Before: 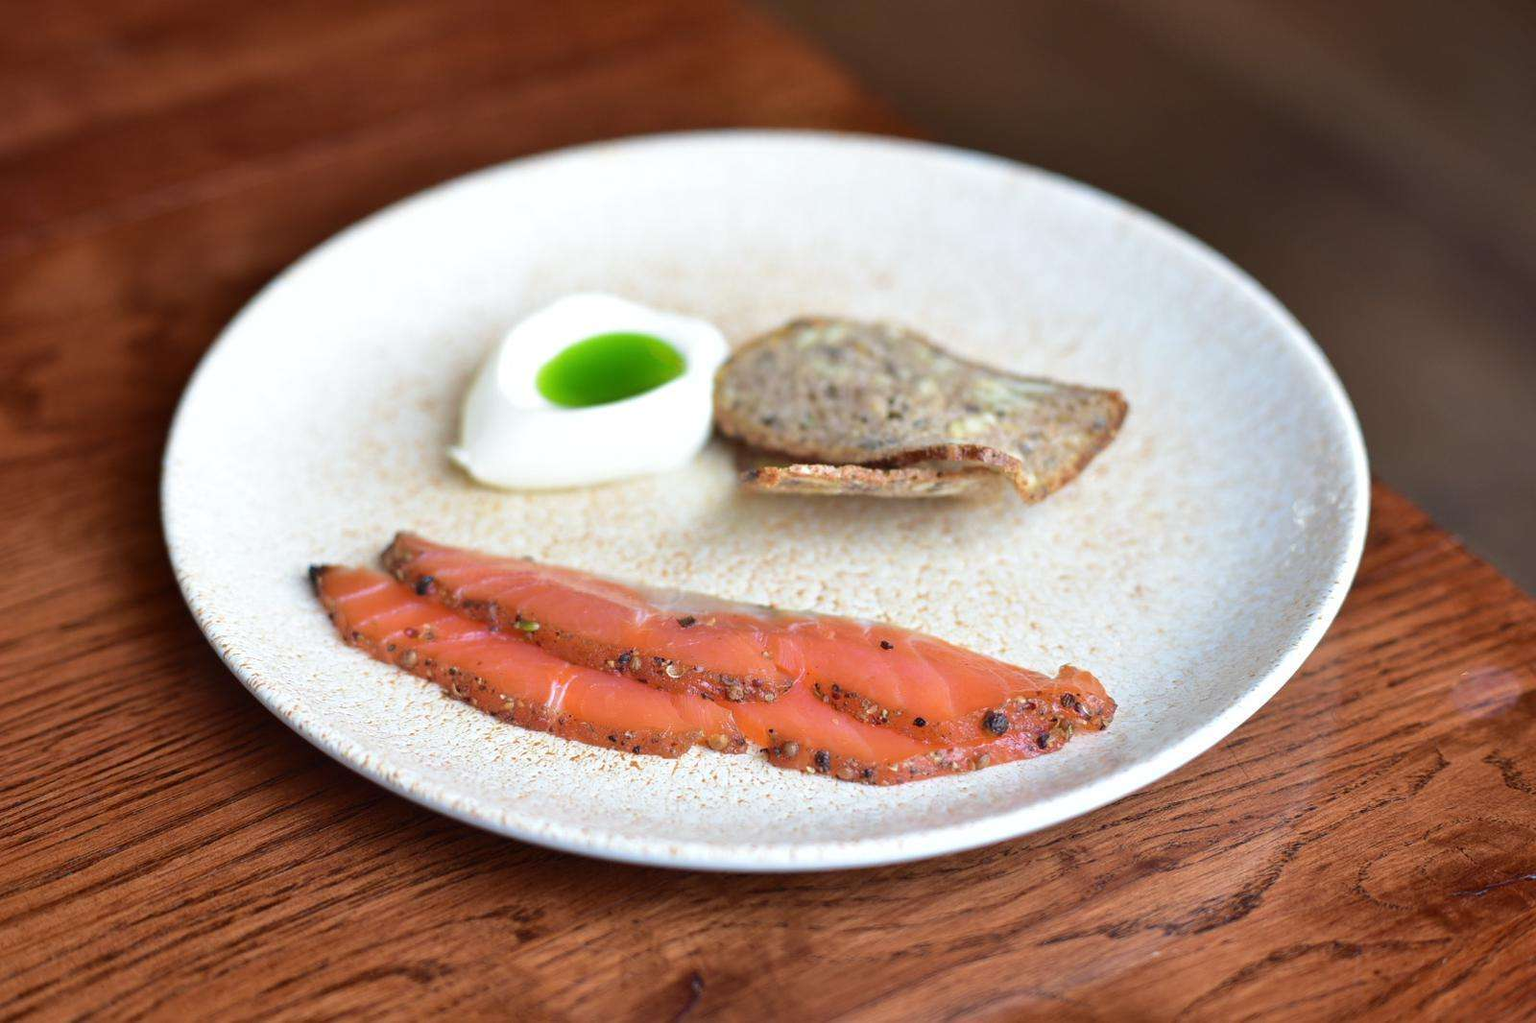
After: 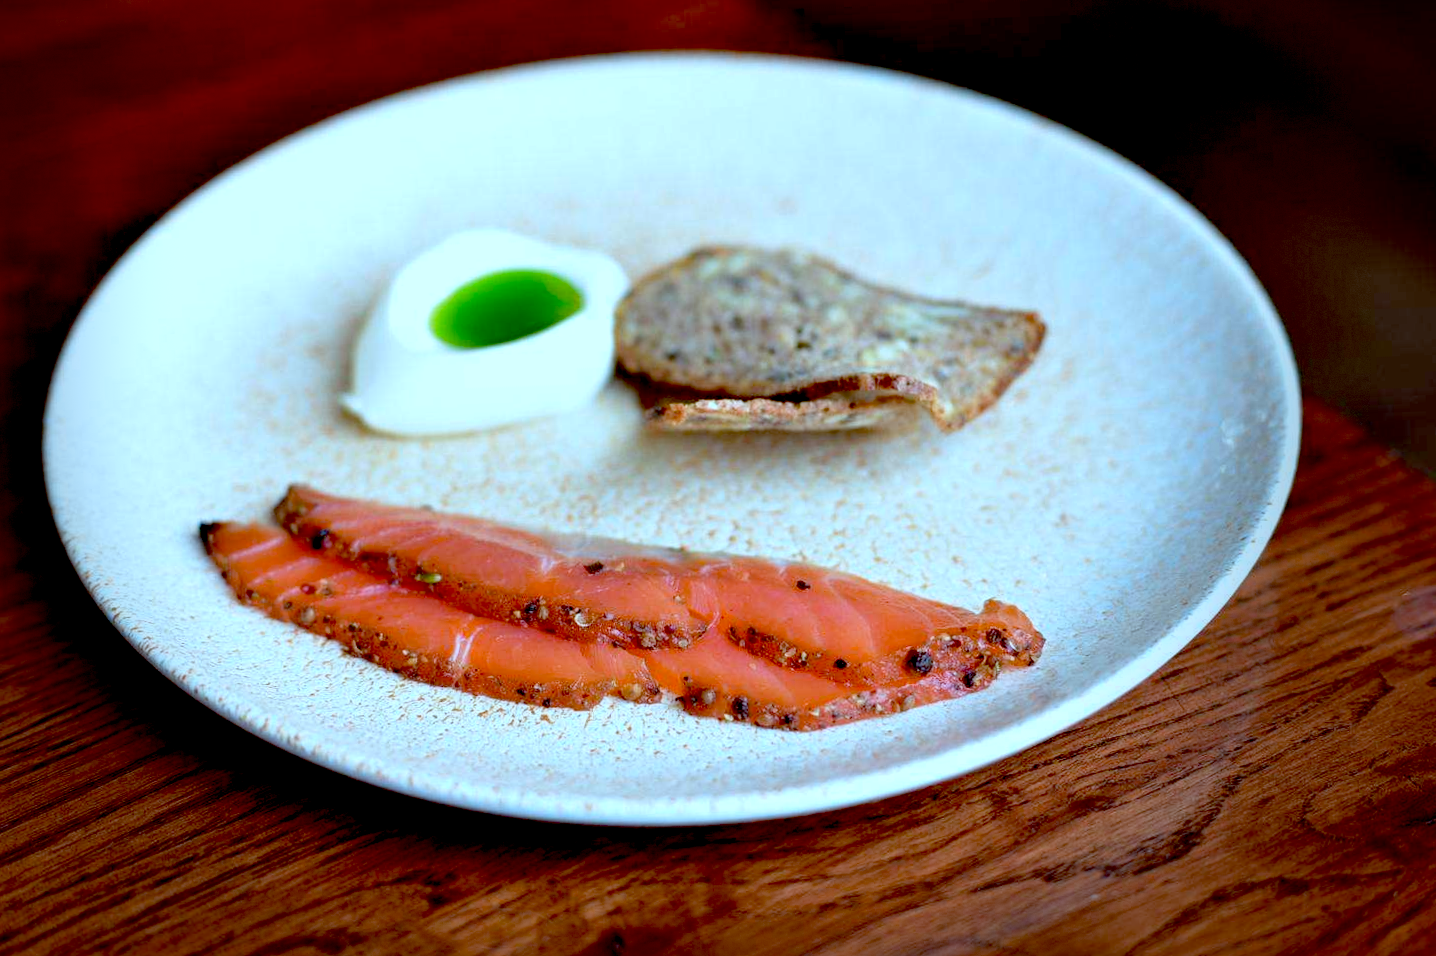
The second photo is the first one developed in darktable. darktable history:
crop and rotate: angle 1.96°, left 5.673%, top 5.673%
exposure: black level correction 0.056, exposure -0.039 EV, compensate highlight preservation false
color correction: highlights a* -10.69, highlights b* -19.19
vignetting: fall-off start 68.33%, fall-off radius 30%, saturation 0.042, center (-0.066, -0.311), width/height ratio 0.992, shape 0.85, dithering 8-bit output
